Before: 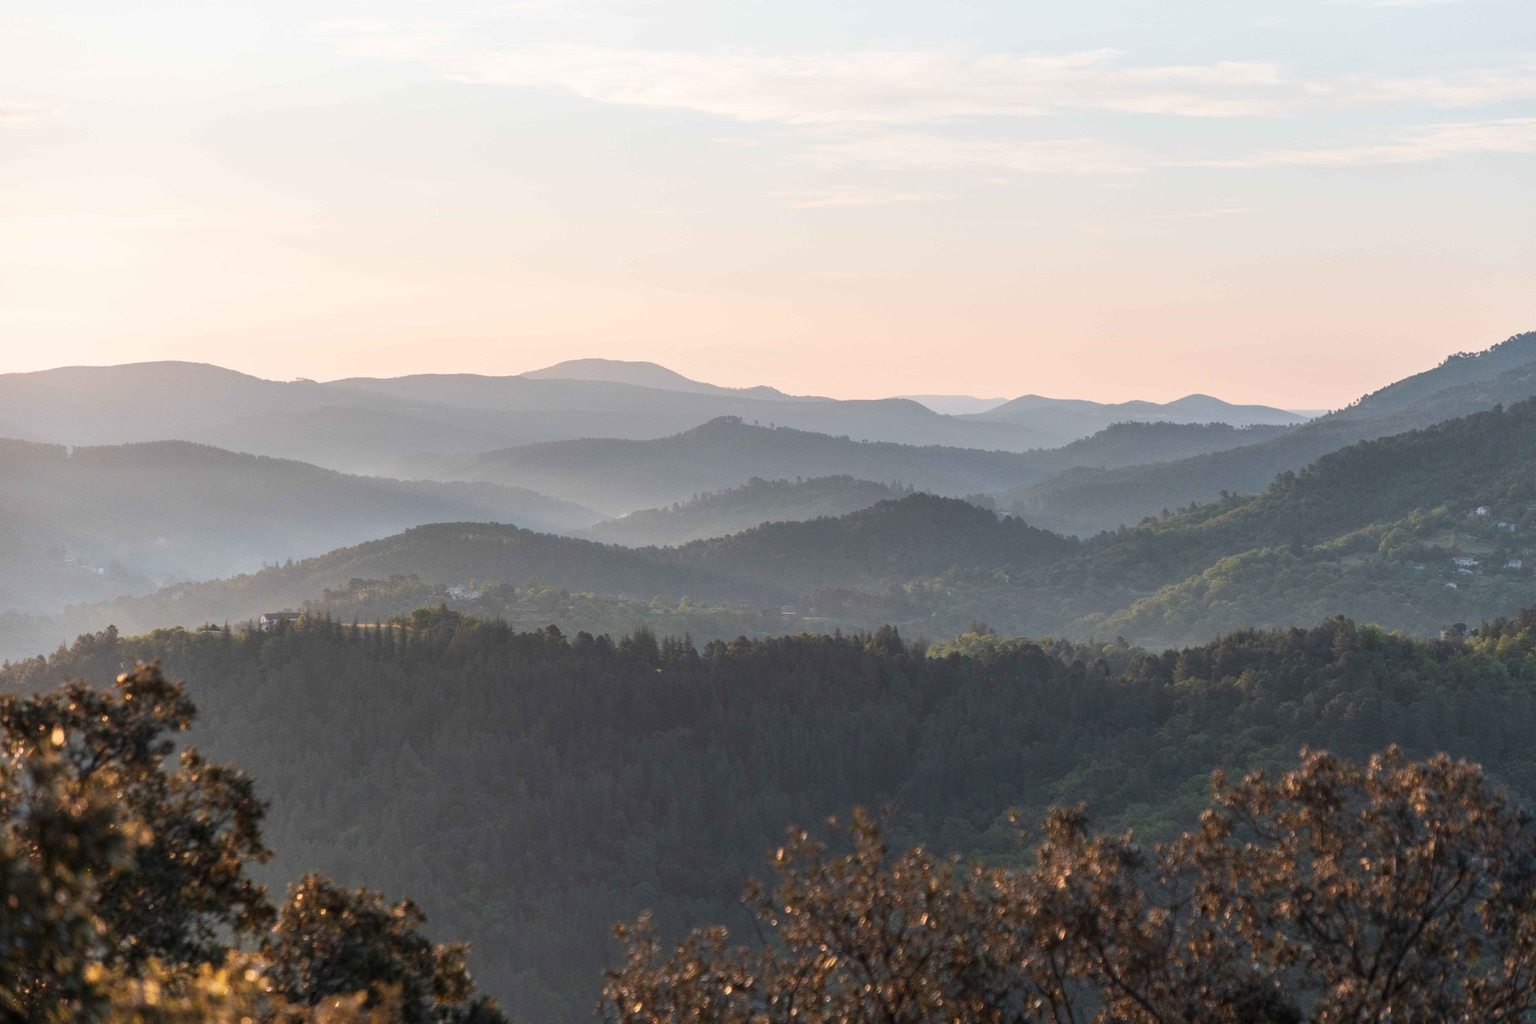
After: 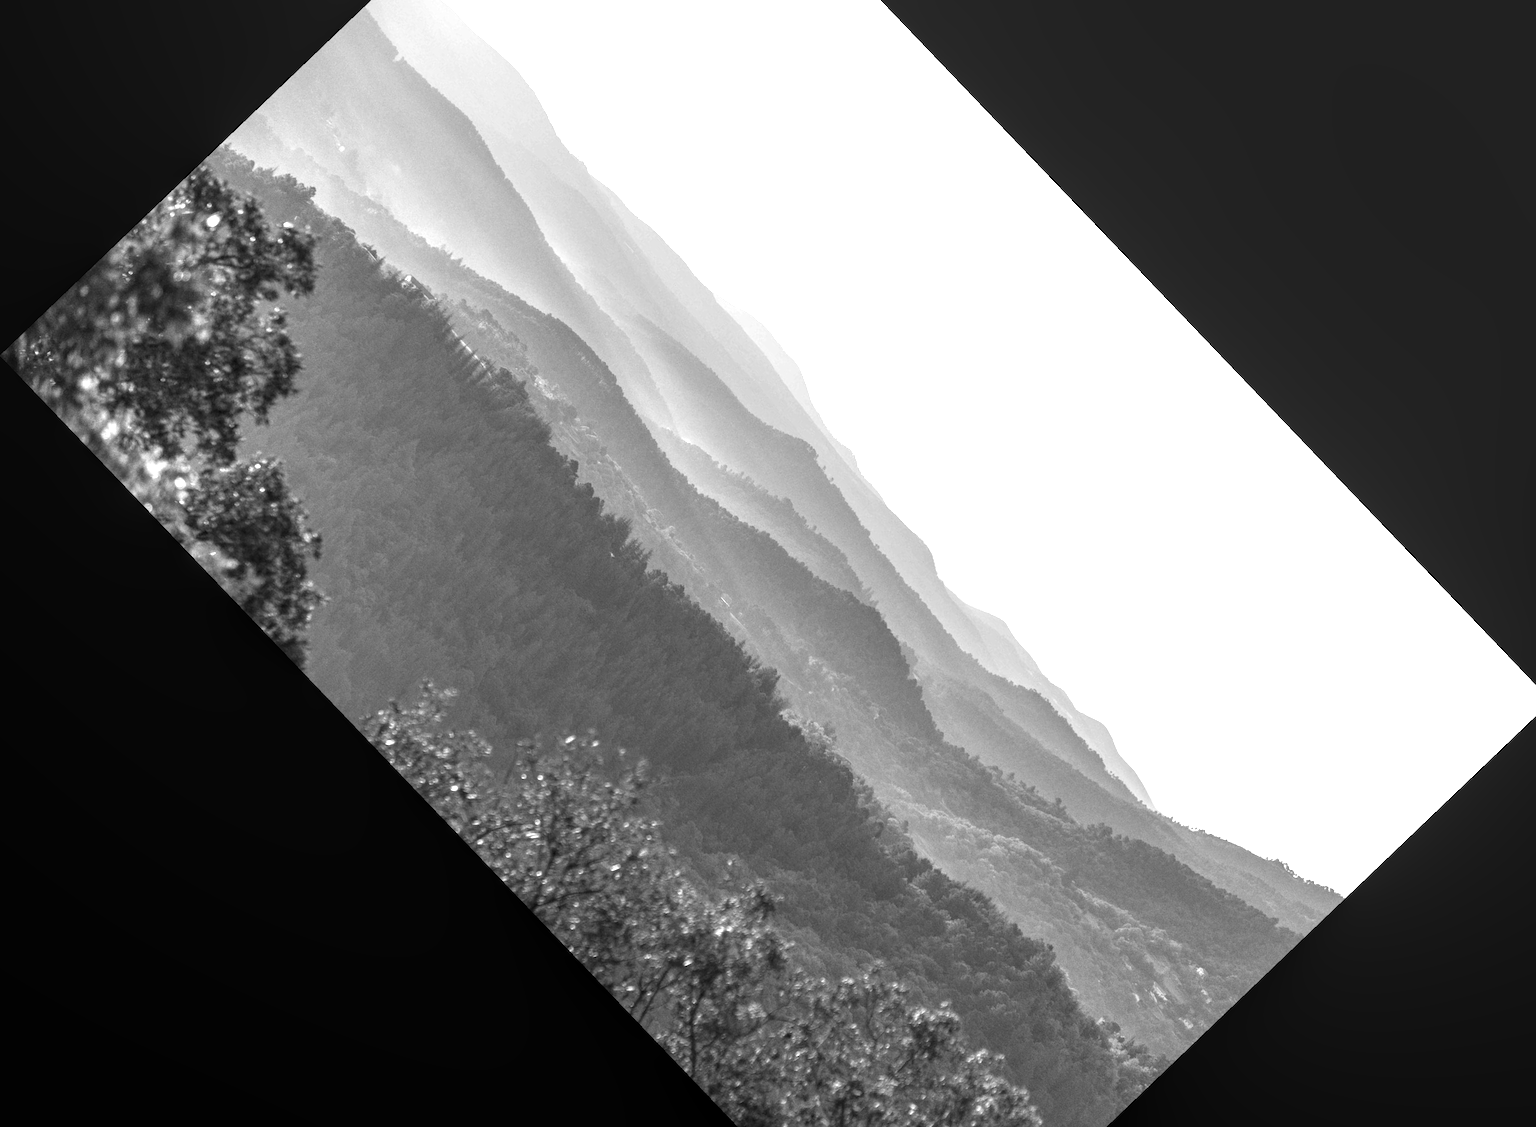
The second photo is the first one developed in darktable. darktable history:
crop and rotate: angle -46.26°, top 16.234%, right 0.912%, bottom 11.704%
white balance: red 1.066, blue 1.119
exposure: black level correction 0, exposure 1.1 EV, compensate exposure bias true, compensate highlight preservation false
monochrome: on, module defaults
local contrast: on, module defaults
